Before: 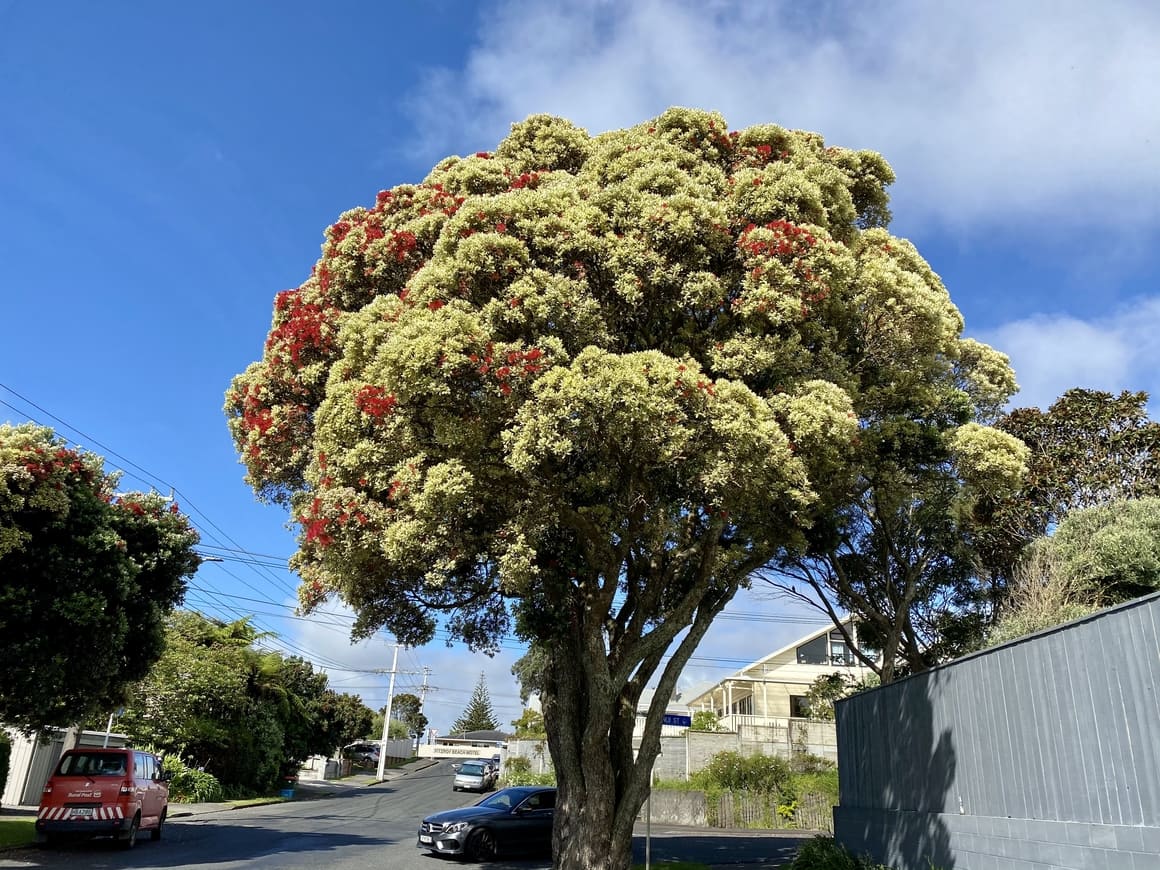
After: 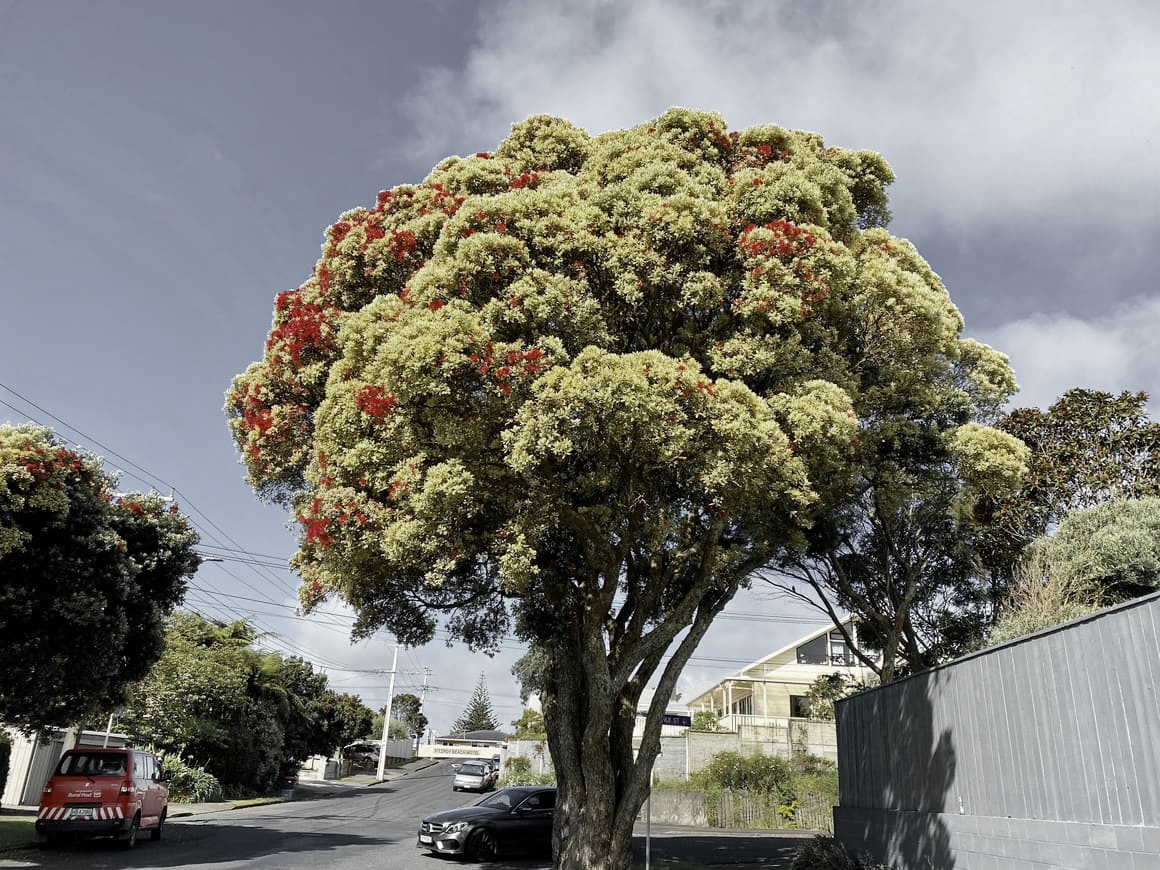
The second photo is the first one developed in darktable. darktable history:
color zones: curves: ch0 [(0.004, 0.388) (0.125, 0.392) (0.25, 0.404) (0.375, 0.5) (0.5, 0.5) (0.625, 0.5) (0.75, 0.5) (0.875, 0.5)]; ch1 [(0, 0.5) (0.125, 0.5) (0.25, 0.5) (0.375, 0.124) (0.524, 0.124) (0.645, 0.128) (0.789, 0.132) (0.914, 0.096) (0.998, 0.068)]
tone curve: curves: ch0 [(0, 0) (0.641, 0.691) (1, 1)]
color contrast: green-magenta contrast 0.84, blue-yellow contrast 0.86
